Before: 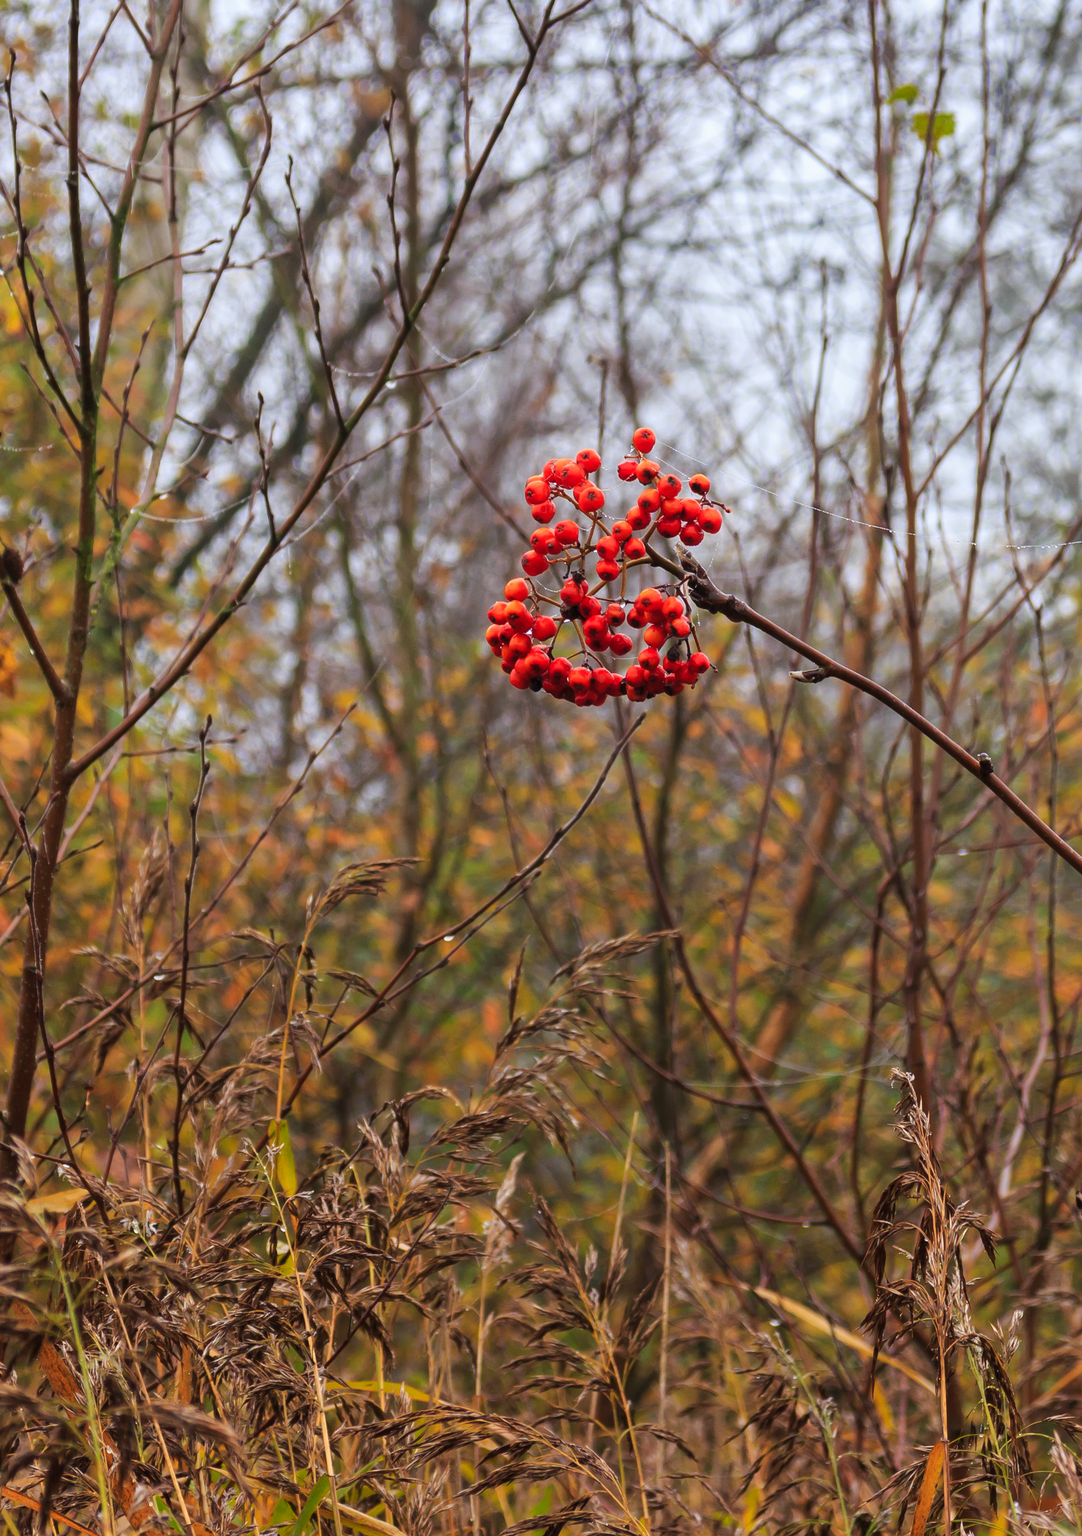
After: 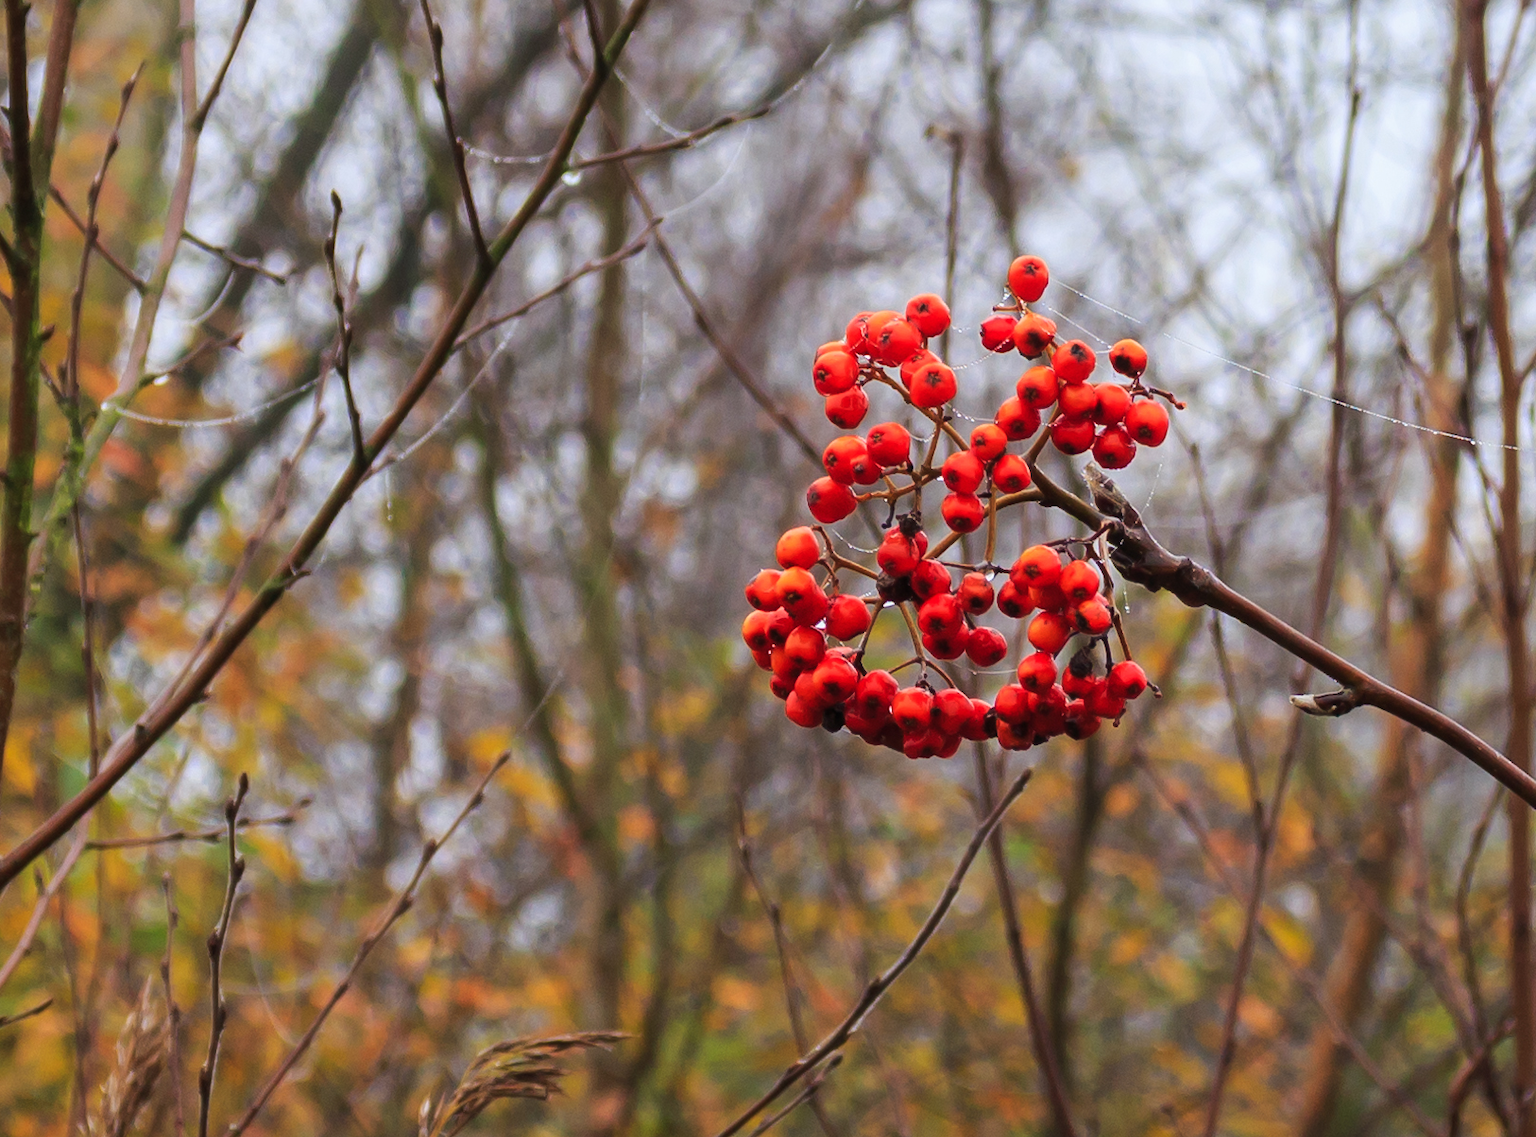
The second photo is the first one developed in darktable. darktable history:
crop: left 6.906%, top 18.641%, right 14.396%, bottom 40.289%
